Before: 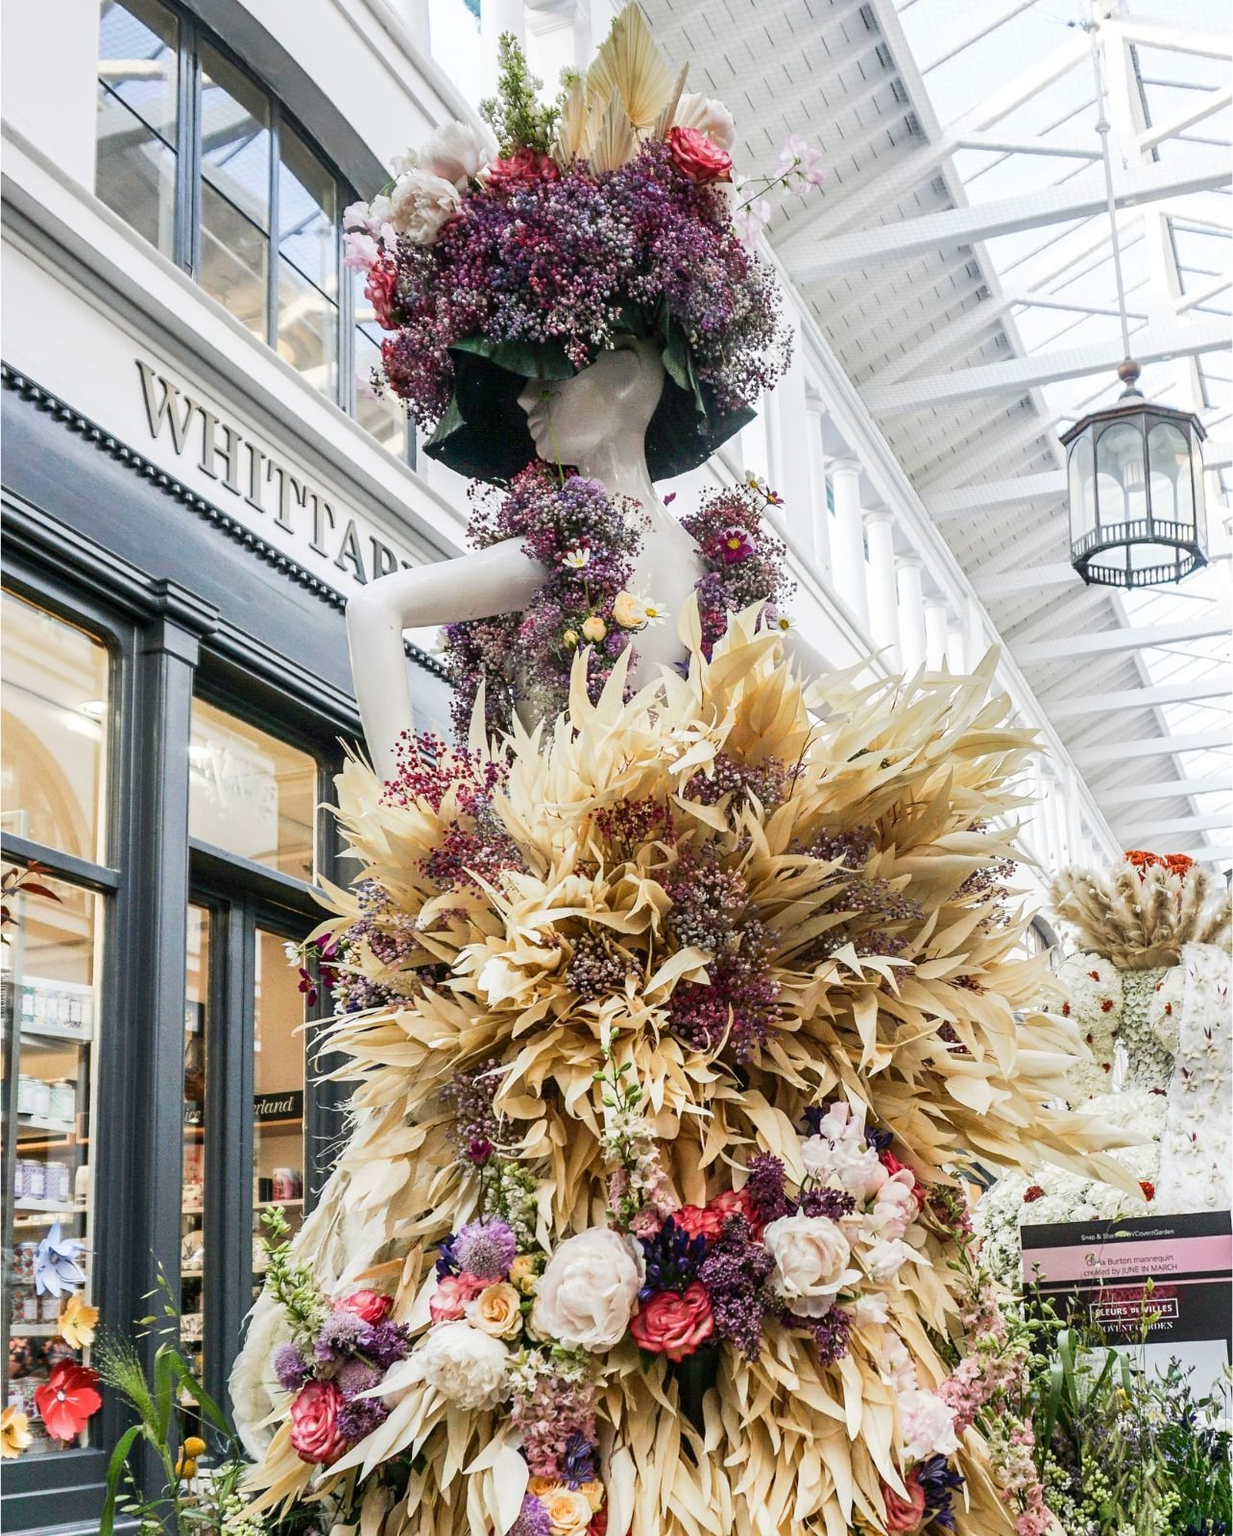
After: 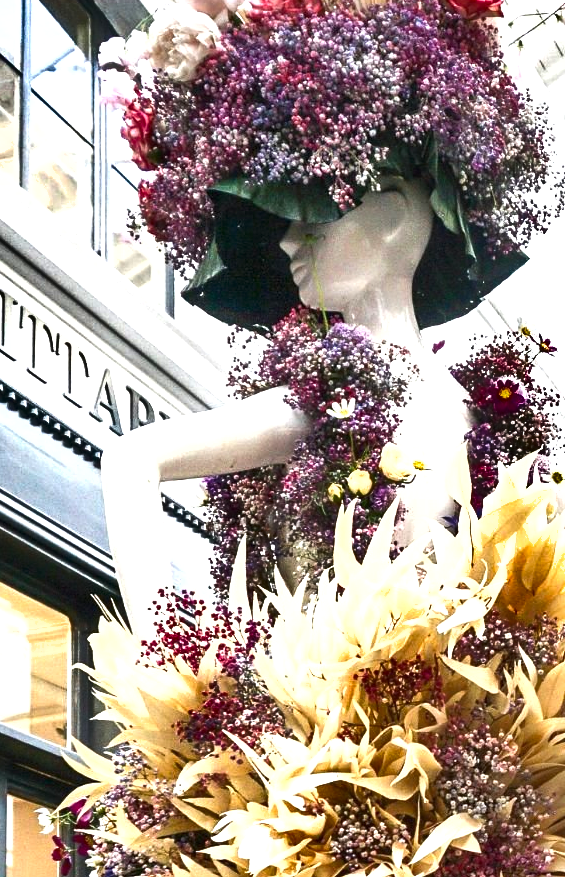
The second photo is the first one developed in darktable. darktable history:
crop: left 20.248%, top 10.86%, right 35.675%, bottom 34.321%
exposure: black level correction 0, exposure 1 EV, compensate exposure bias true, compensate highlight preservation false
shadows and highlights: shadows 75, highlights -60.85, soften with gaussian
